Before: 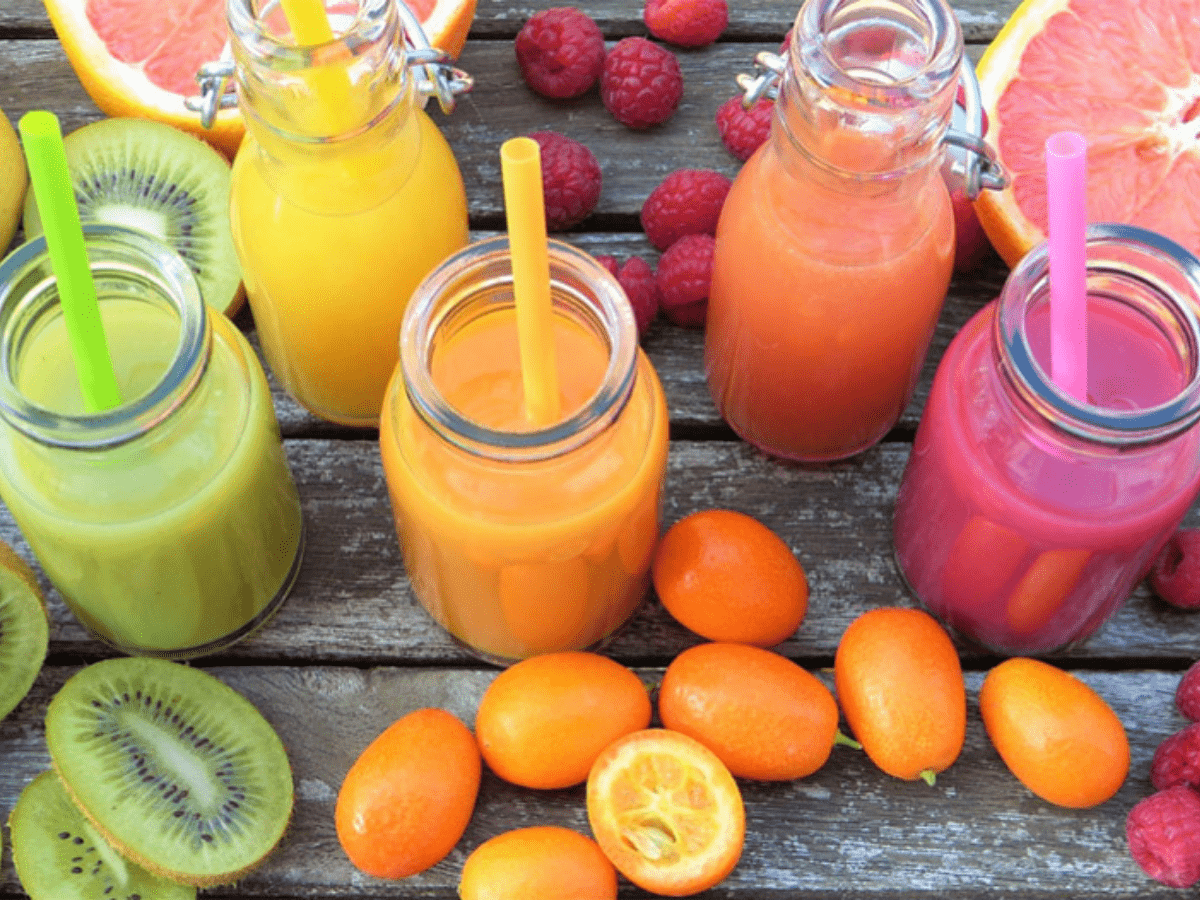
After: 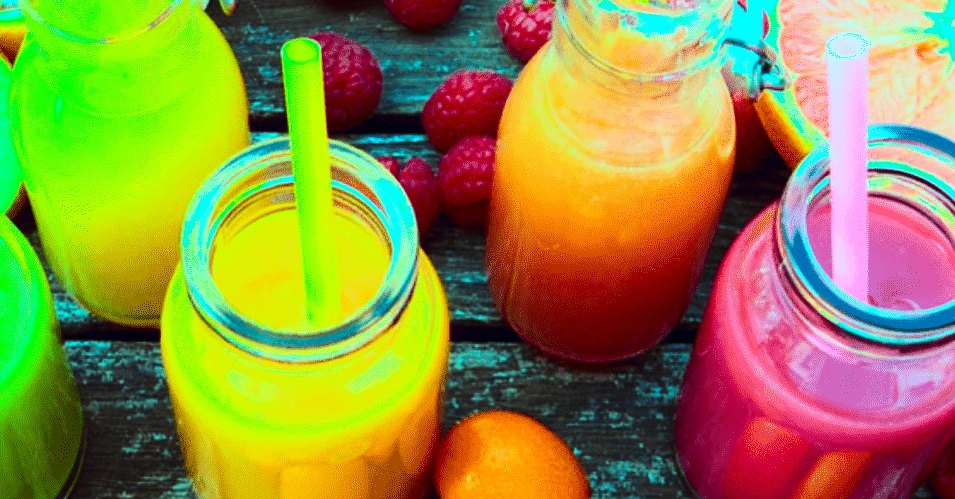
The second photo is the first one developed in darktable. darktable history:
contrast brightness saturation: contrast 0.326, brightness -0.066, saturation 0.166
color balance rgb: highlights gain › luminance 19.722%, highlights gain › chroma 13.159%, highlights gain › hue 173.17°, global offset › chroma 0.052%, global offset › hue 253.3°, perceptual saturation grading › global saturation 29.51%, global vibrance 20%
crop: left 18.269%, top 11.071%, right 2.07%, bottom 33.428%
